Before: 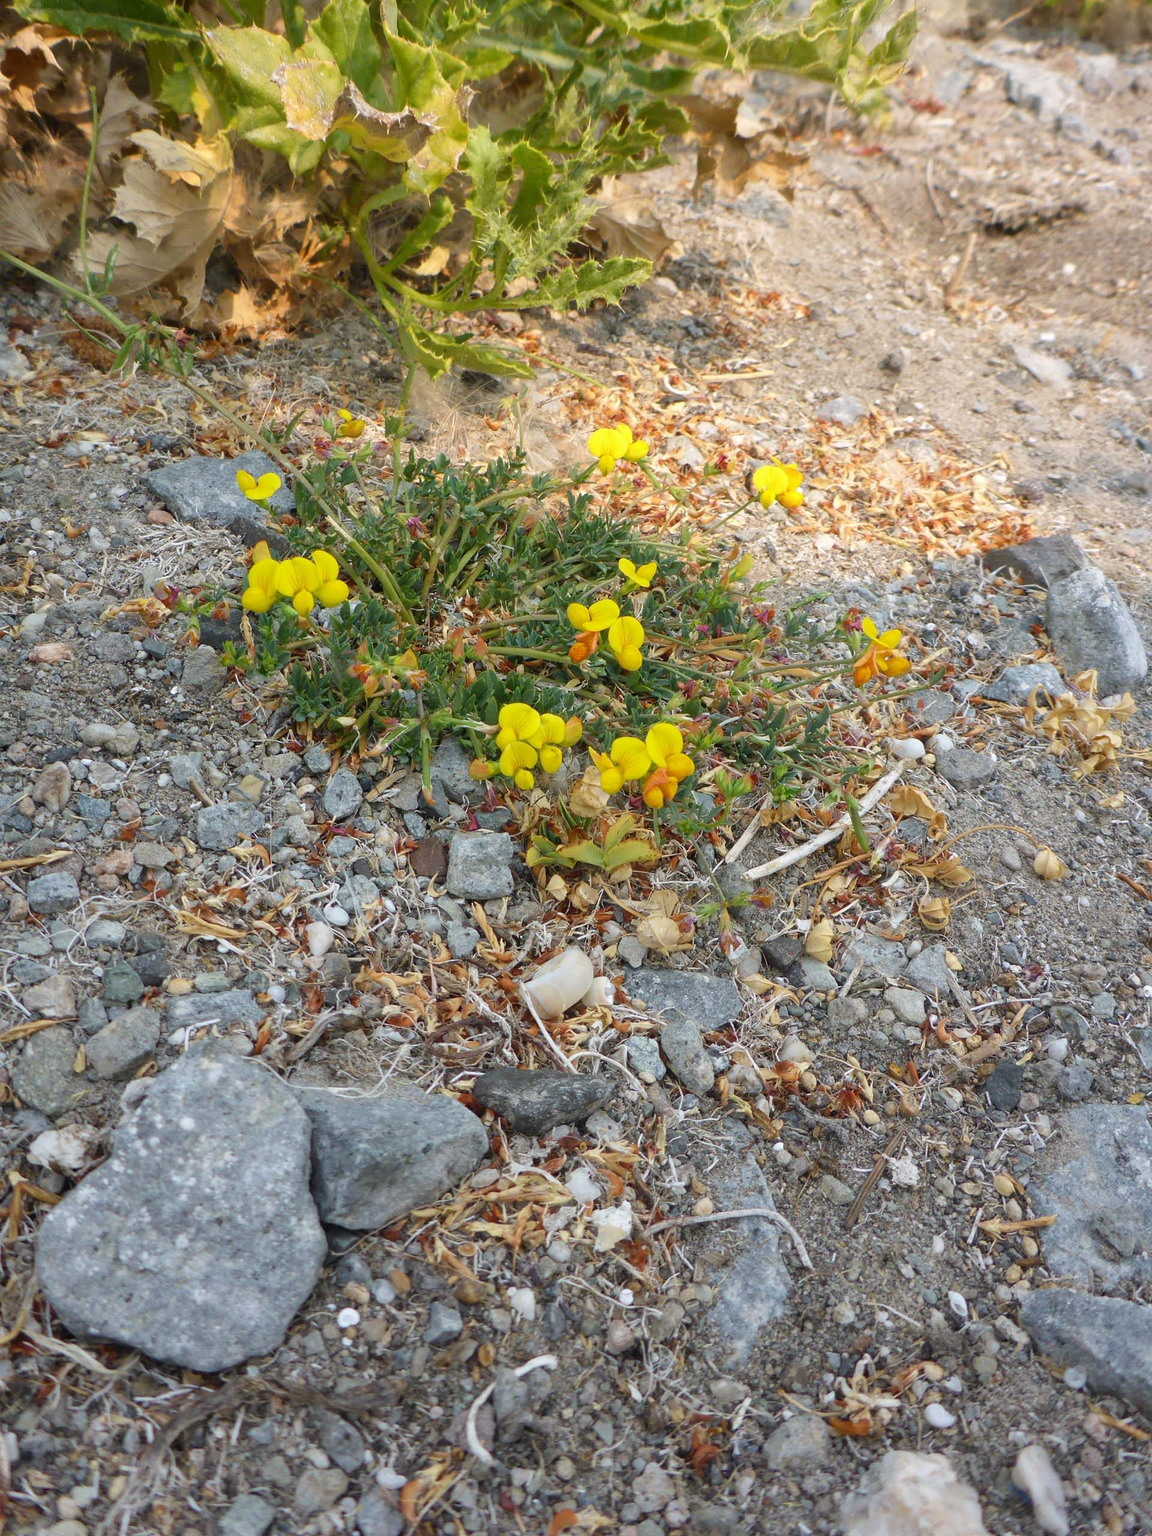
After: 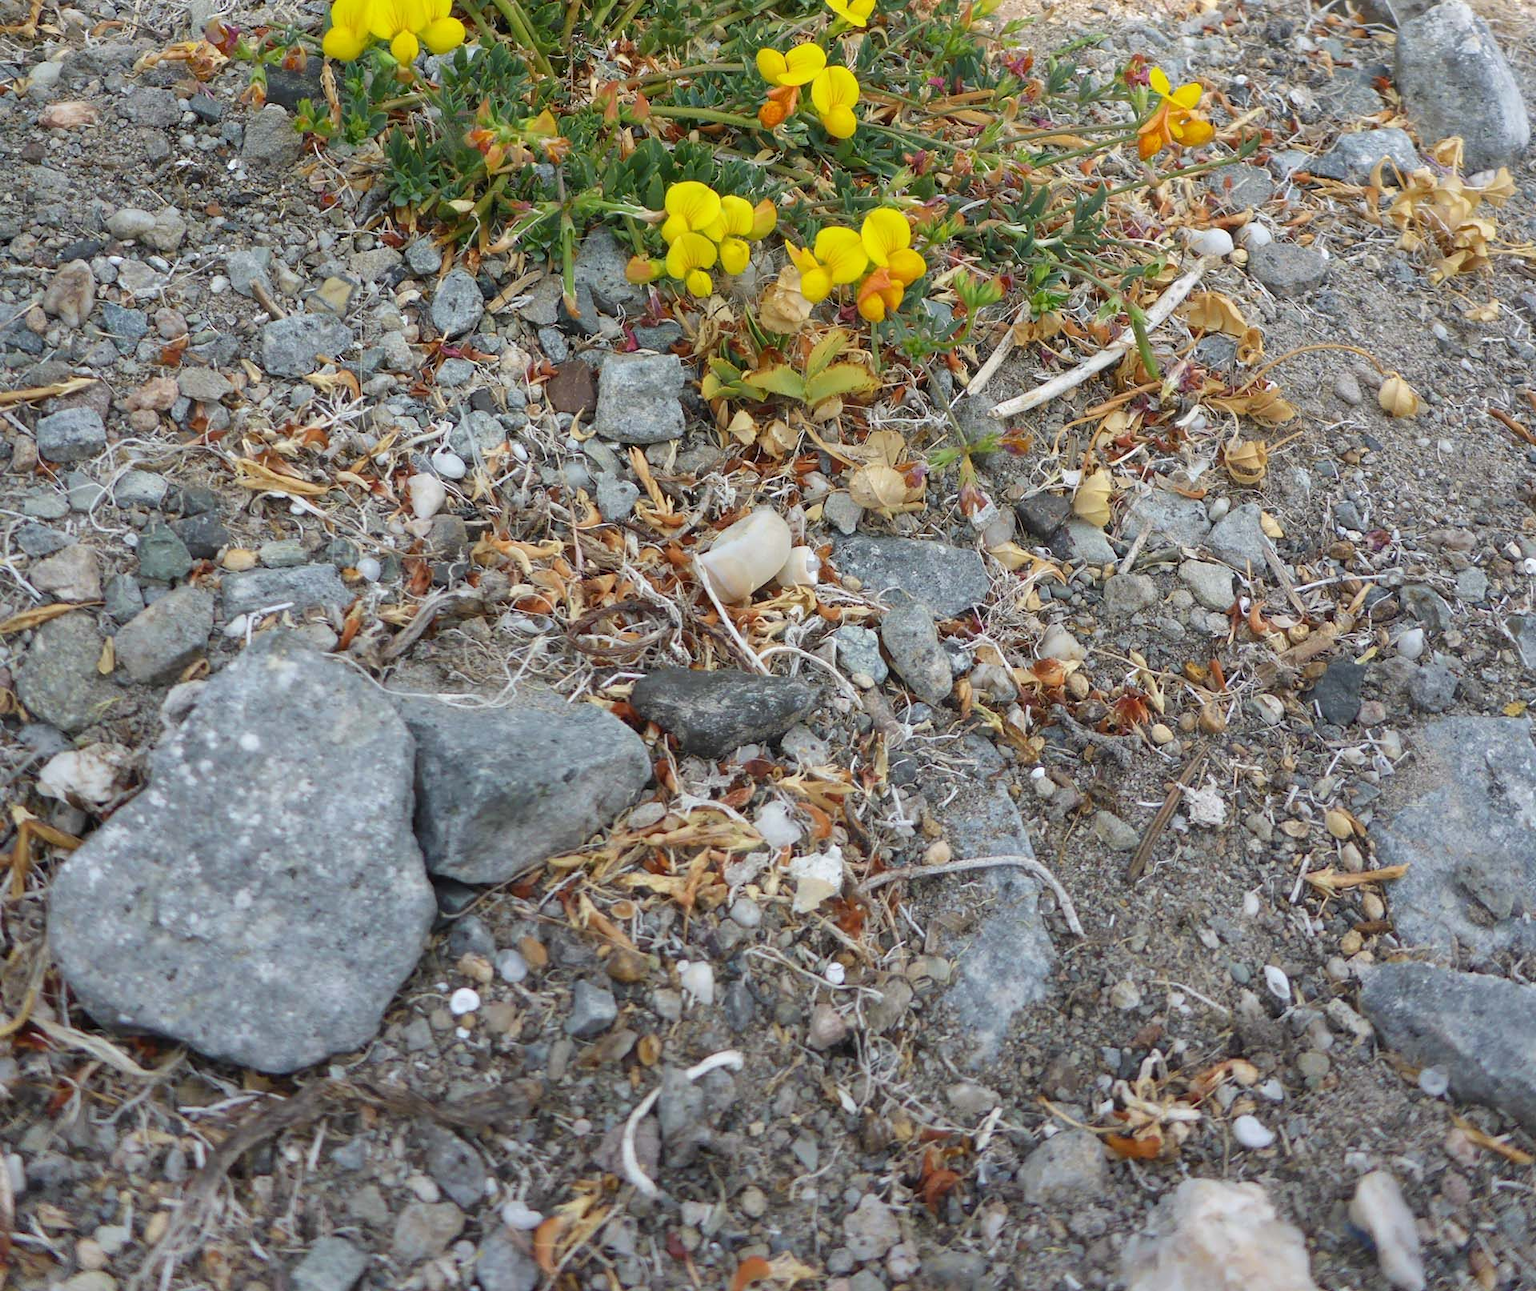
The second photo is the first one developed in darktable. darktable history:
crop and rotate: top 36.949%
